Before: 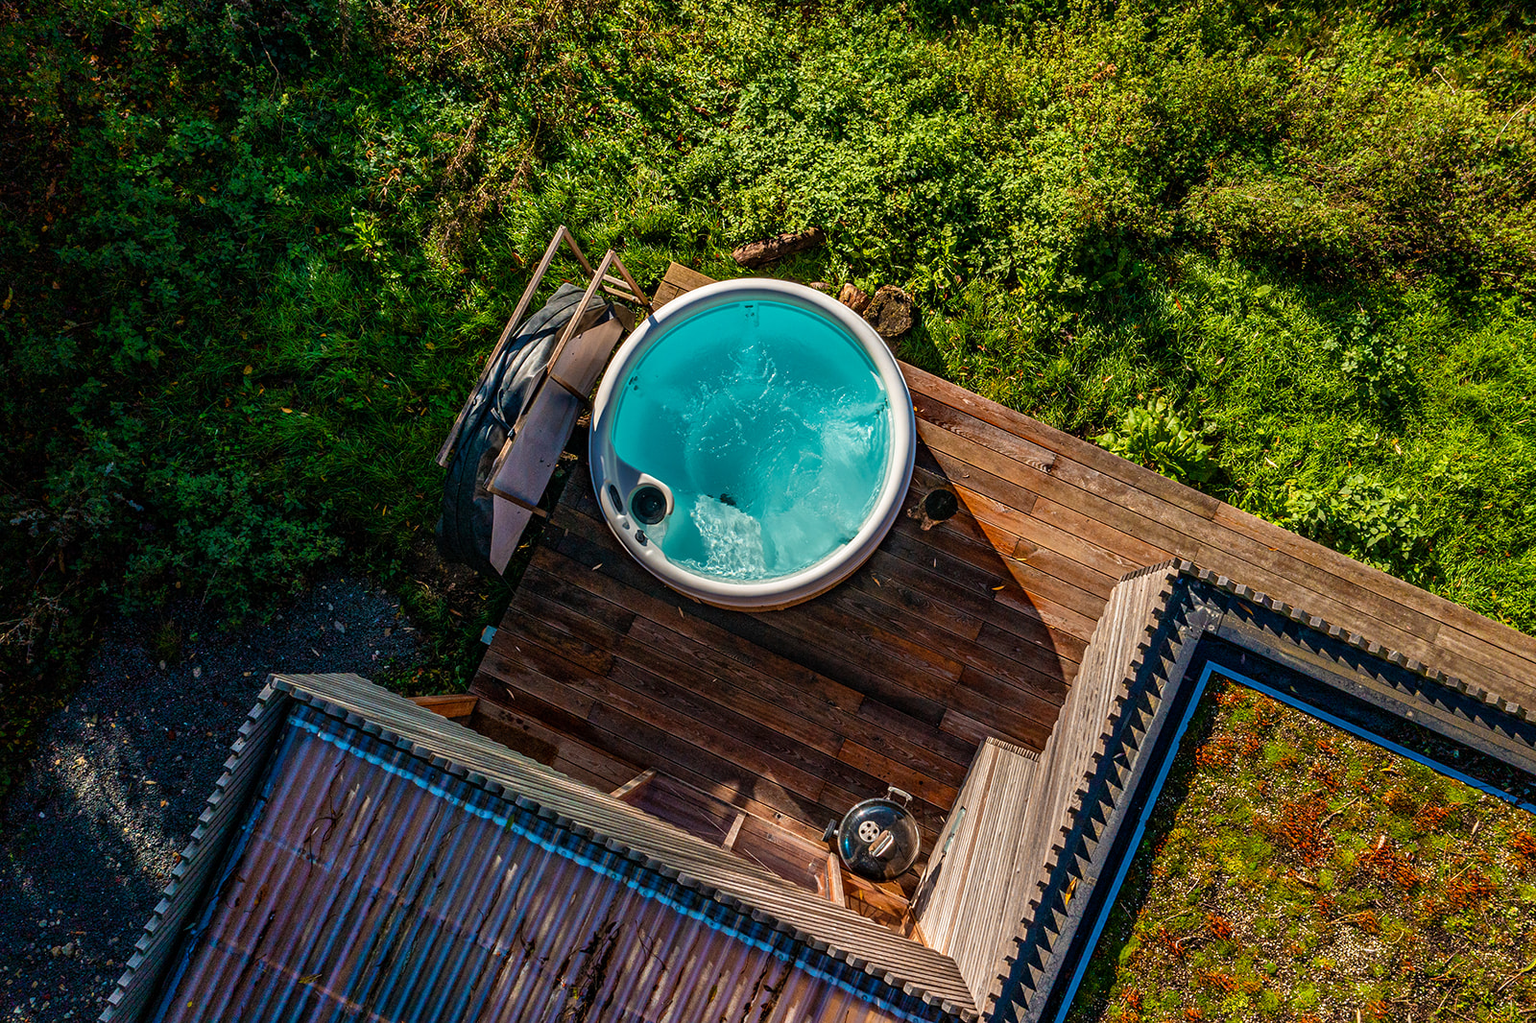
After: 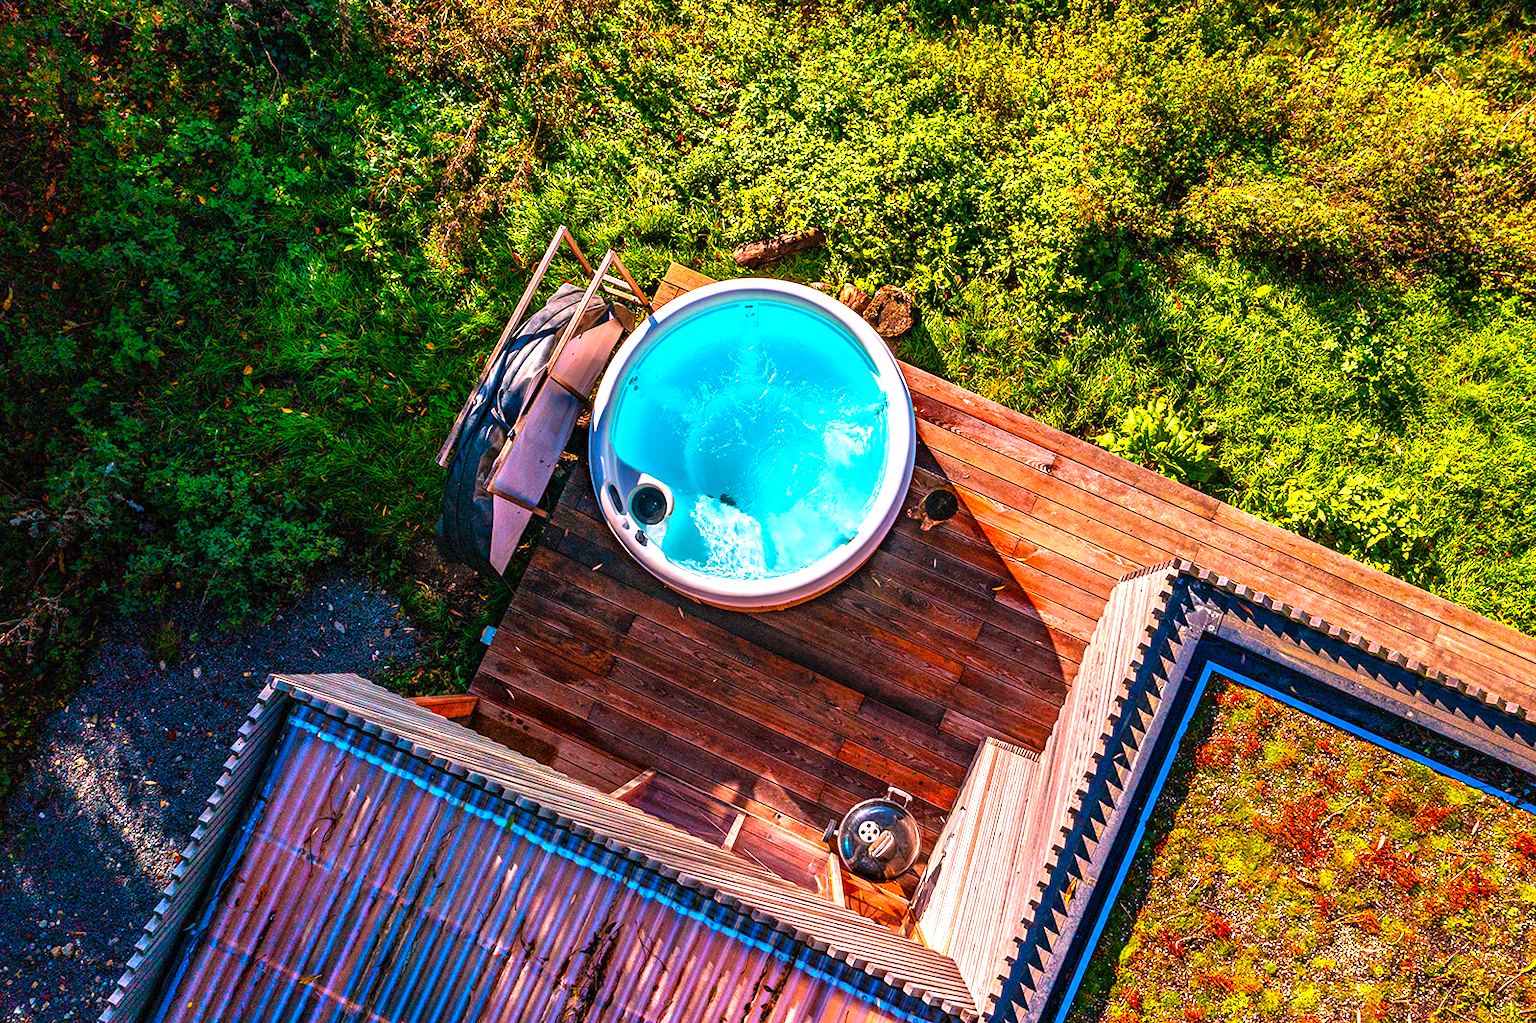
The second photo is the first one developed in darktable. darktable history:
white balance: red 1.188, blue 1.11
exposure: black level correction 0, exposure 1.2 EV, compensate highlight preservation false
base curve: exposure shift 0, preserve colors none
color correction: saturation 1.32
